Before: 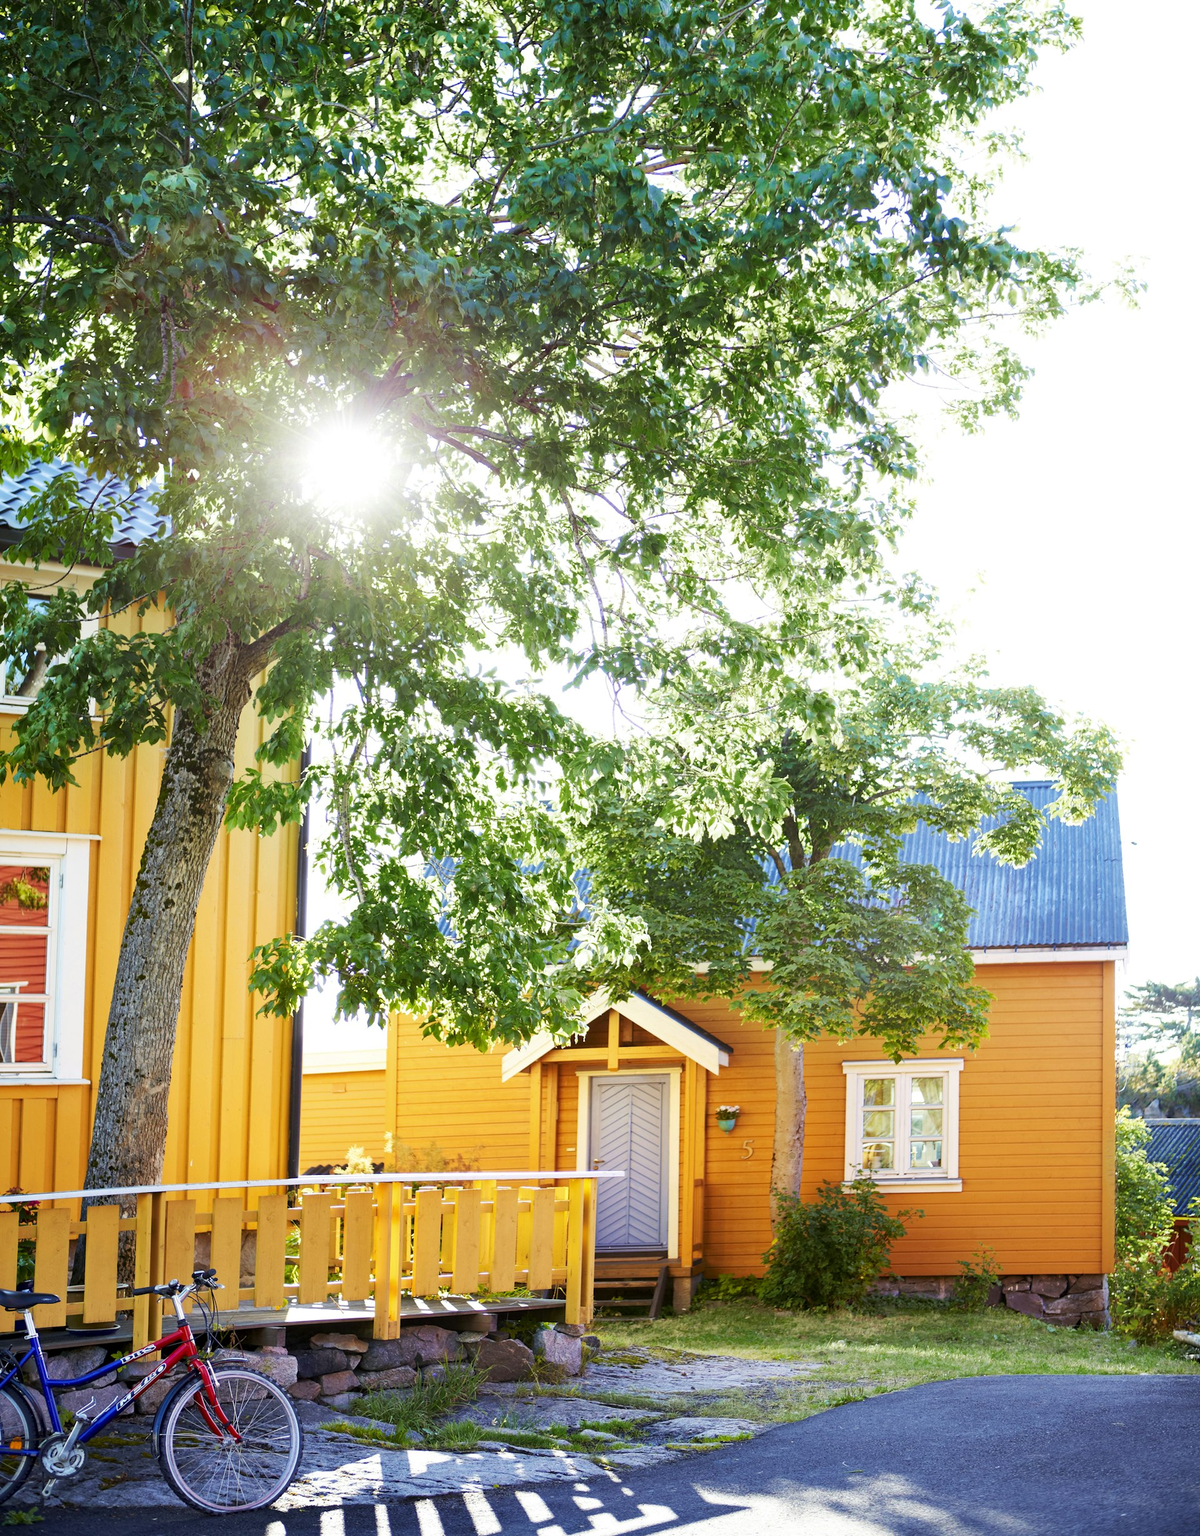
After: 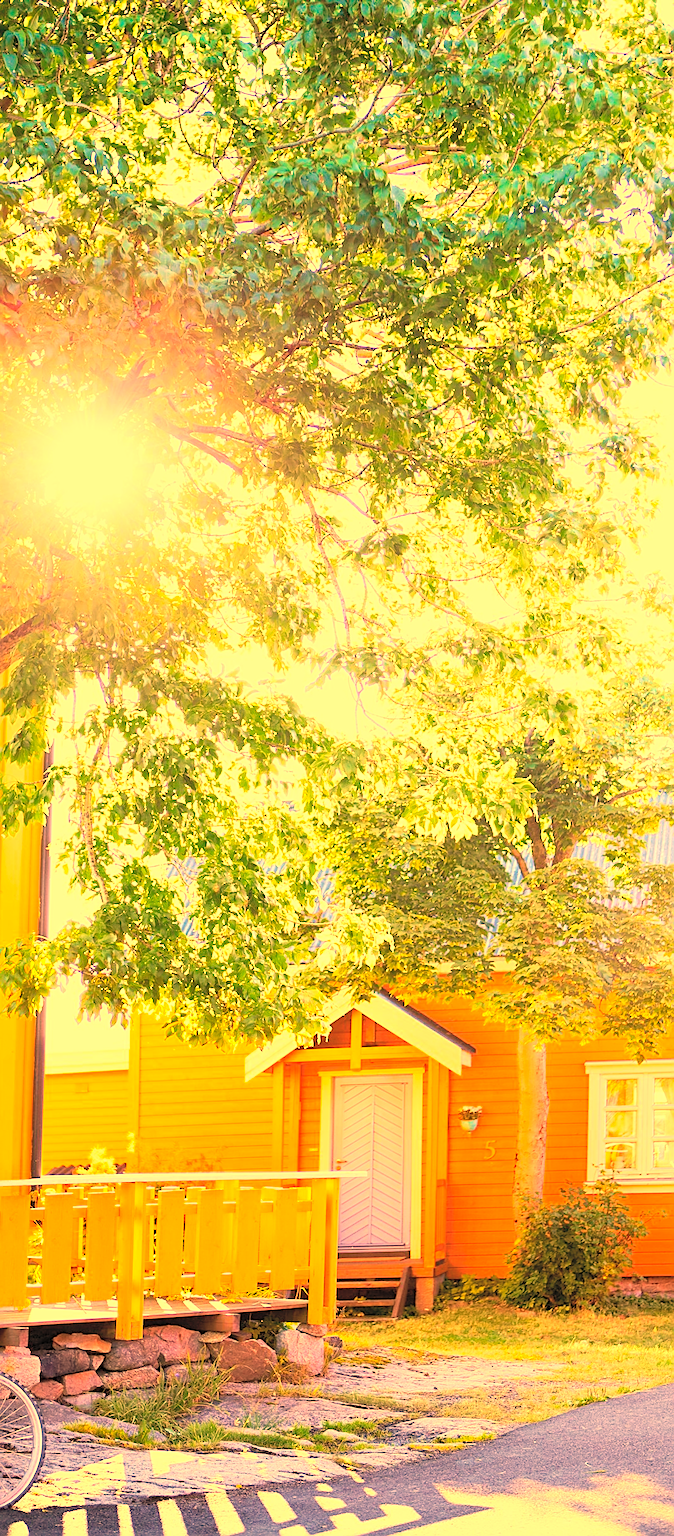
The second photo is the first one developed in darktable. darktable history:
white balance: red 1.467, blue 0.684
crop: left 21.496%, right 22.254%
exposure: exposure 0.6 EV, compensate highlight preservation false
contrast brightness saturation: contrast 0.1, brightness 0.3, saturation 0.14
sharpen: on, module defaults
